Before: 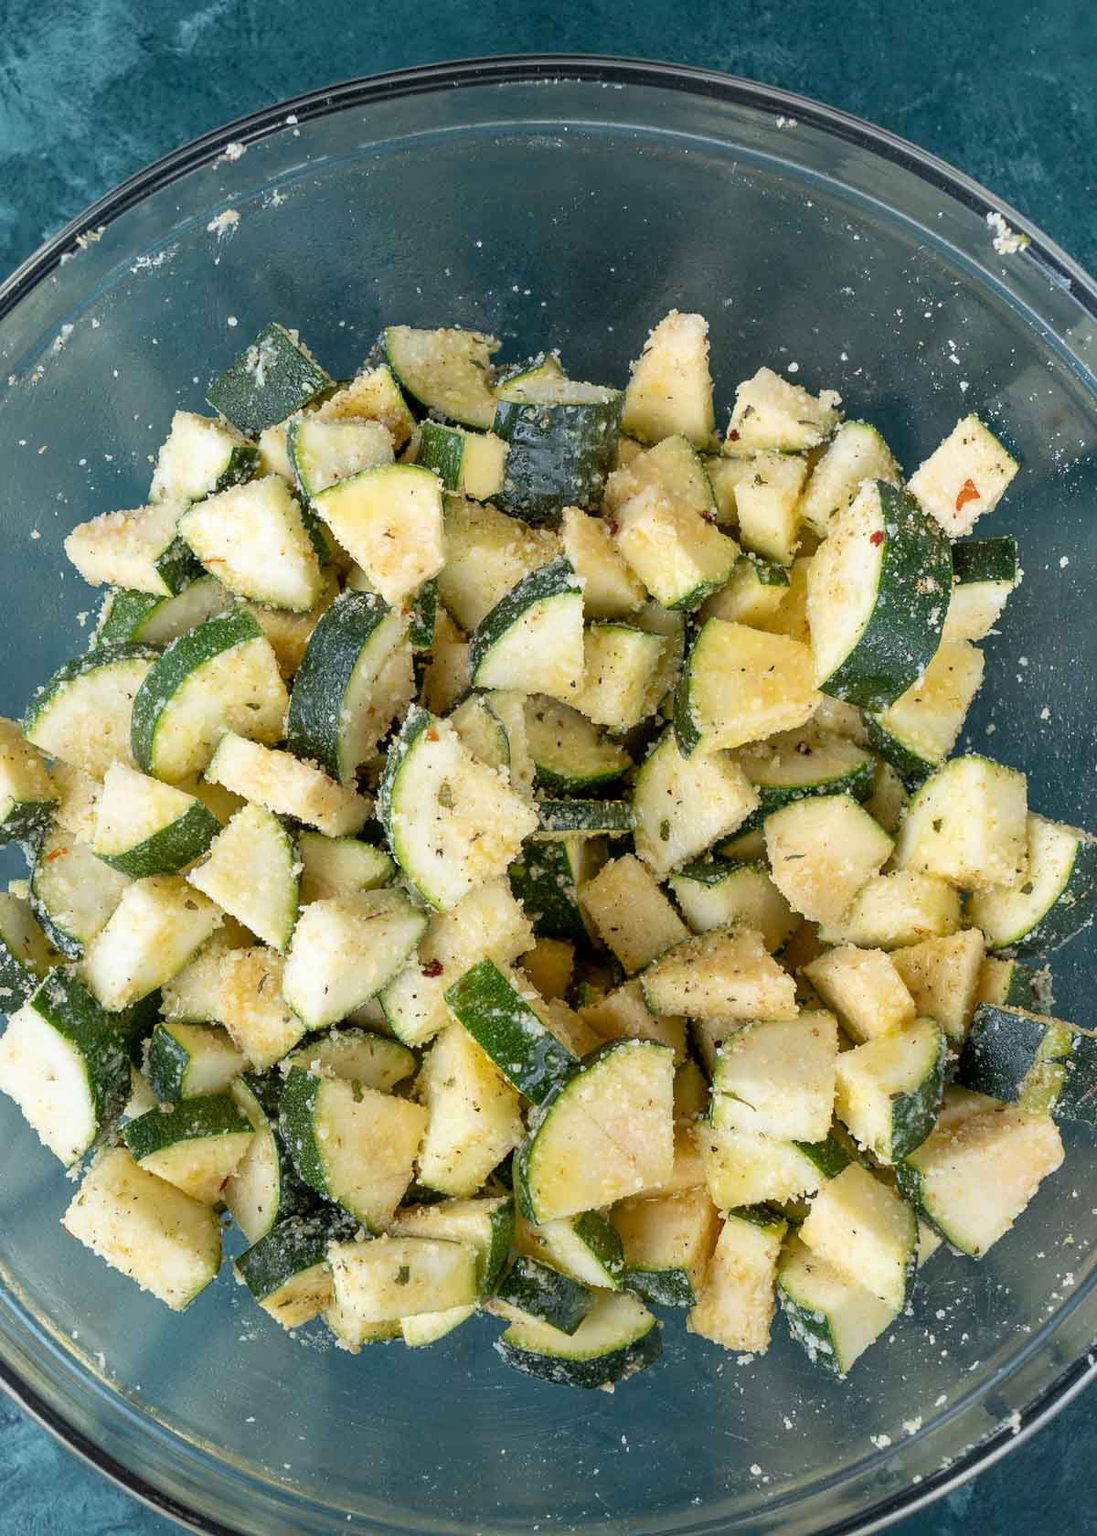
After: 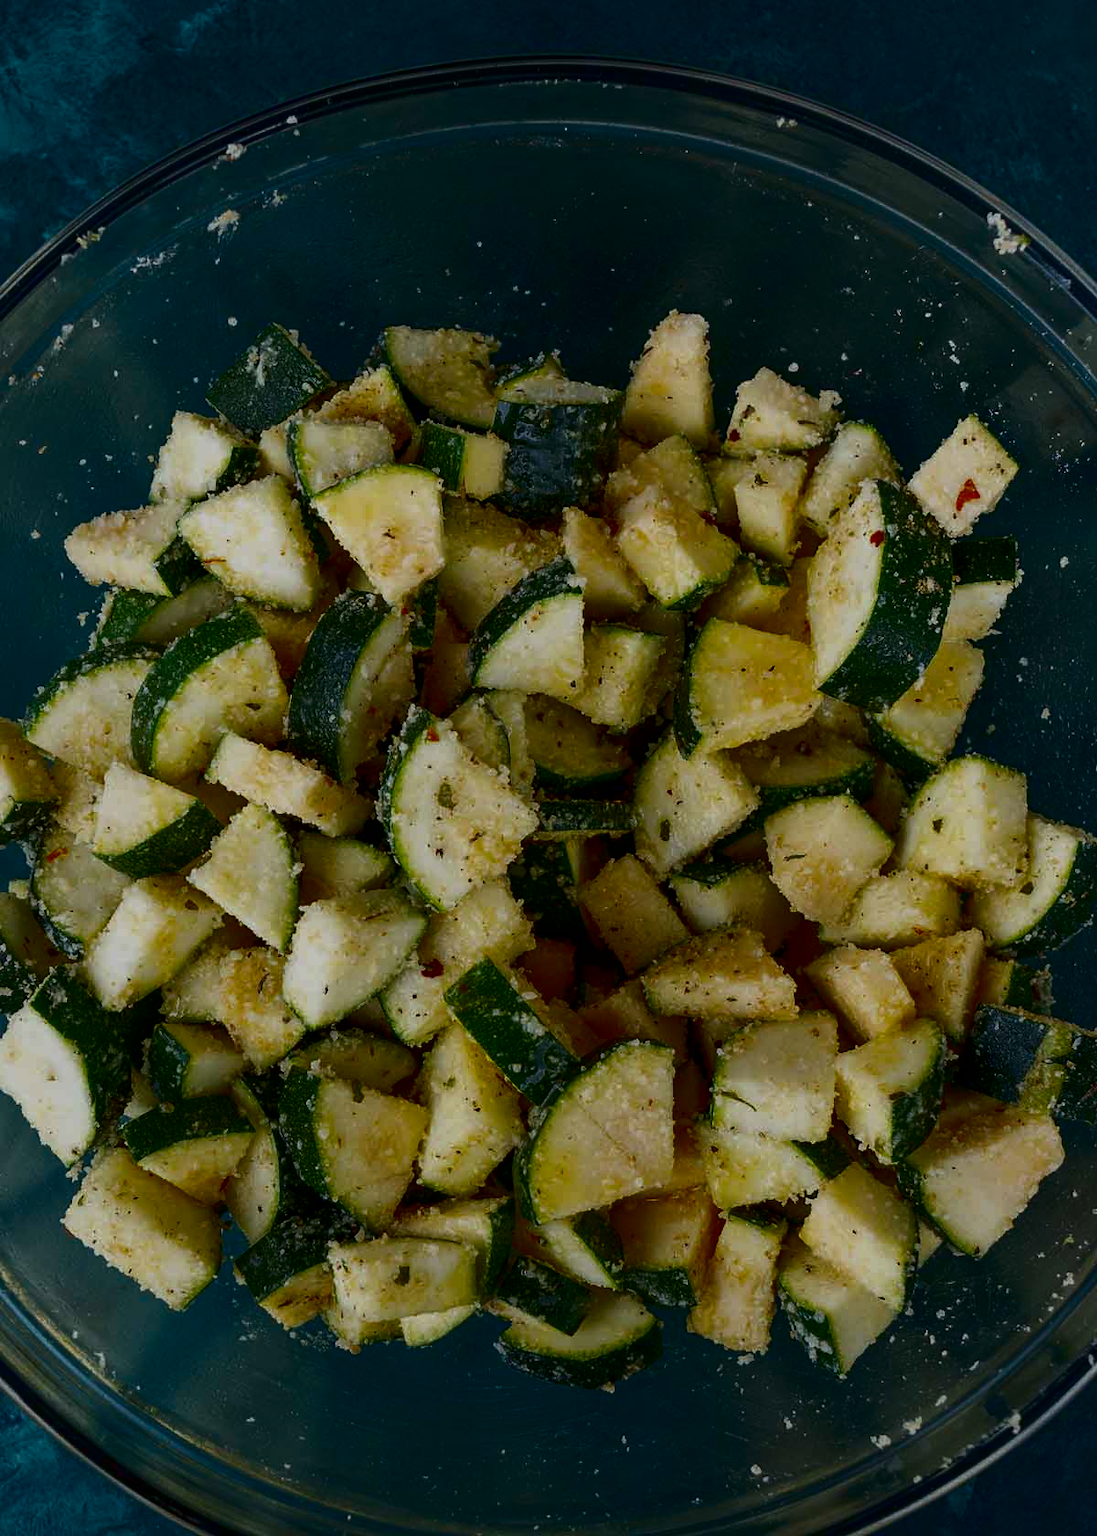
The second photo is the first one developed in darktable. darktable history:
contrast brightness saturation: contrast 0.086, brightness -0.59, saturation 0.17
exposure: exposure -0.444 EV, compensate exposure bias true, compensate highlight preservation false
